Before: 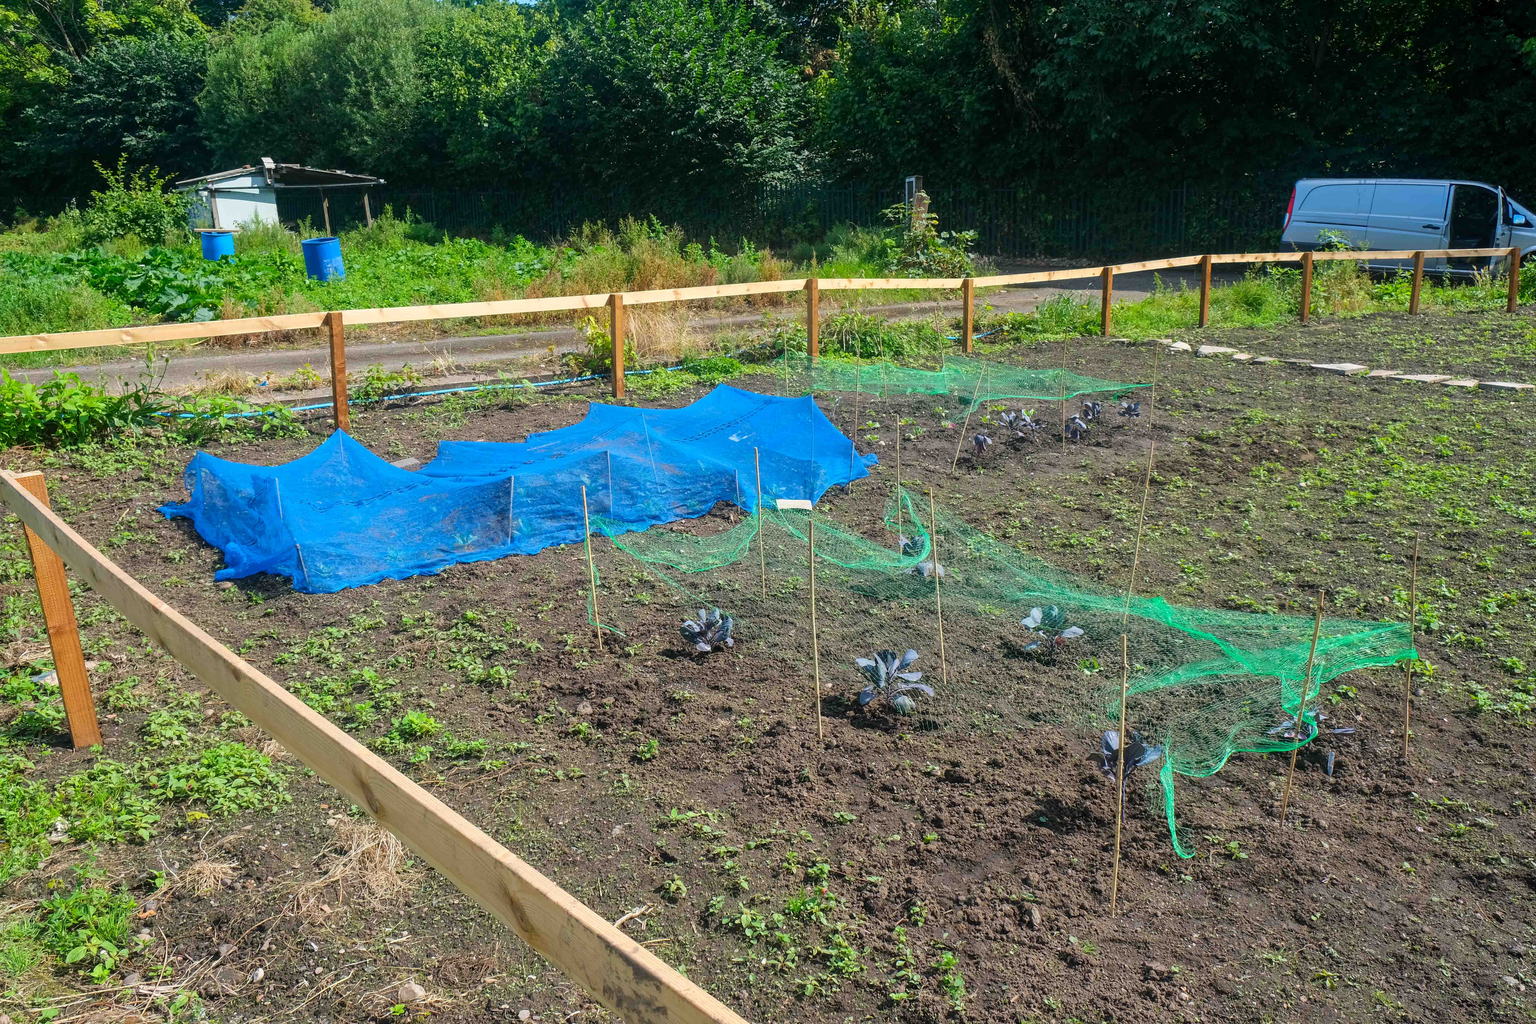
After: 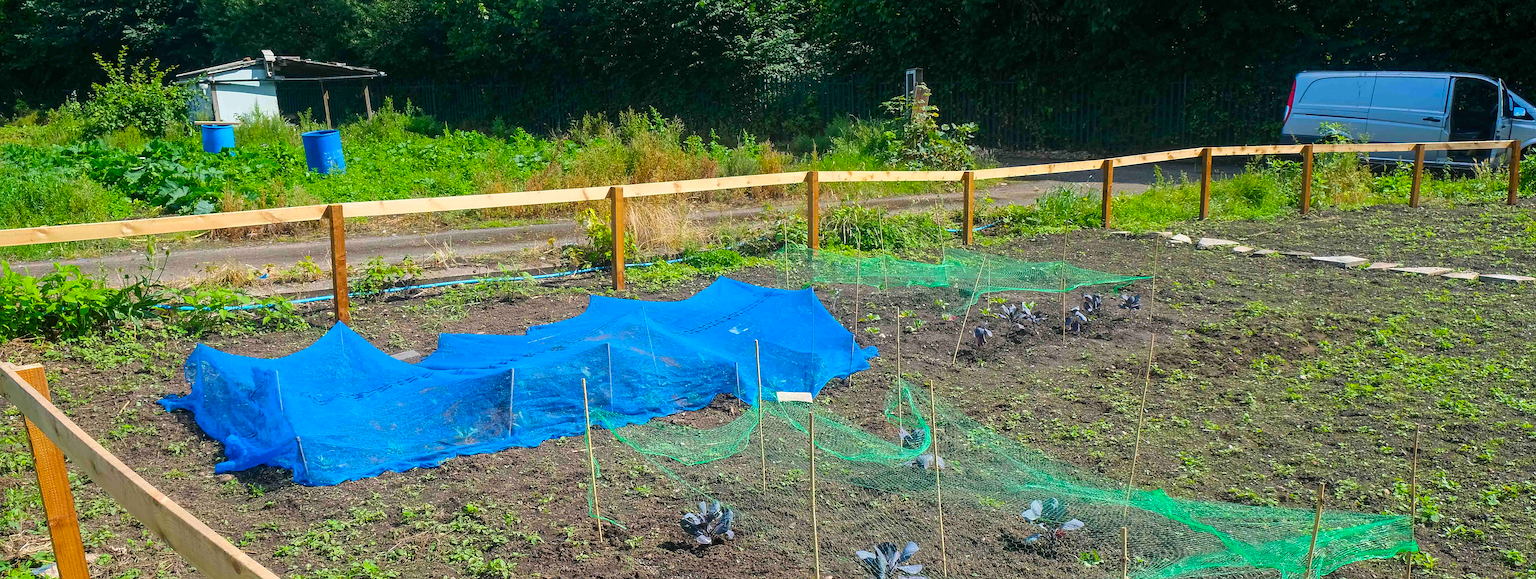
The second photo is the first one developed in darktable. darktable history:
sharpen: on, module defaults
color balance rgb: perceptual saturation grading › global saturation 25.073%
crop and rotate: top 10.547%, bottom 32.881%
